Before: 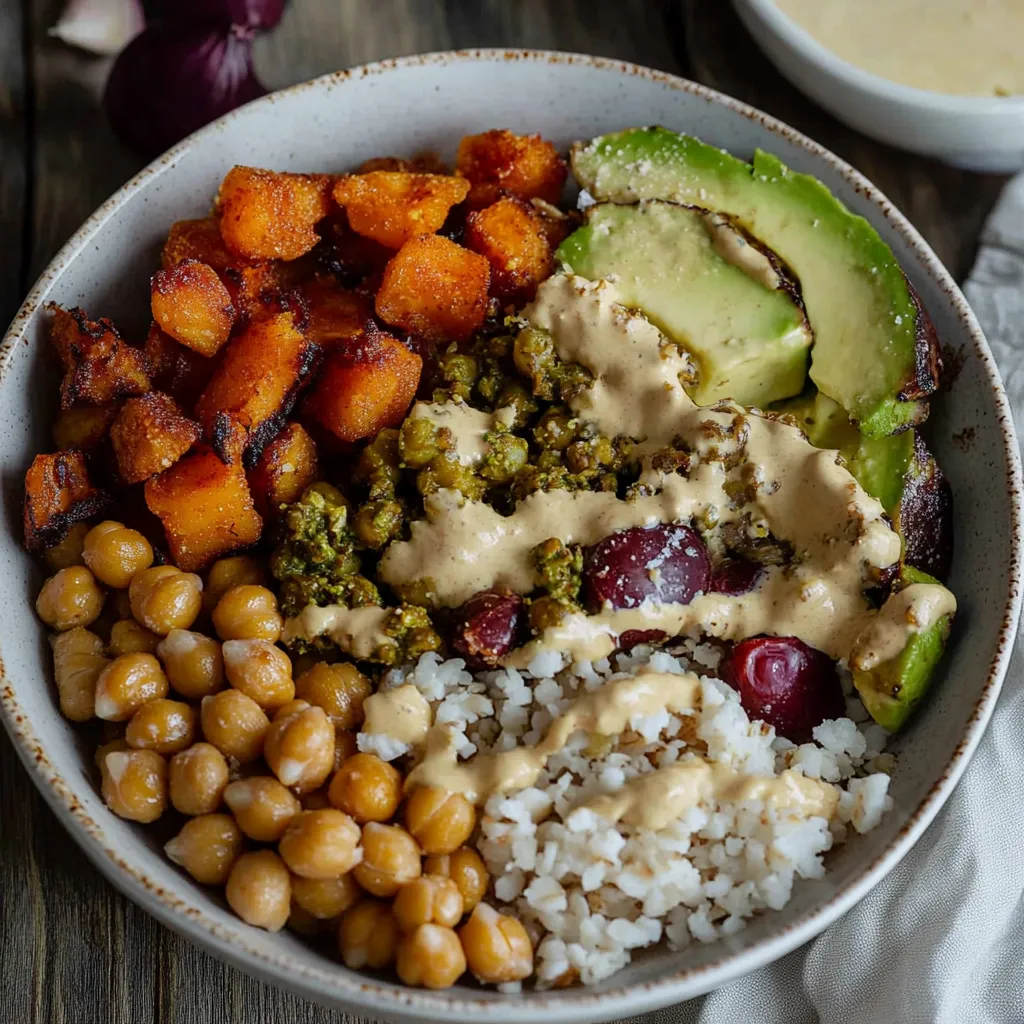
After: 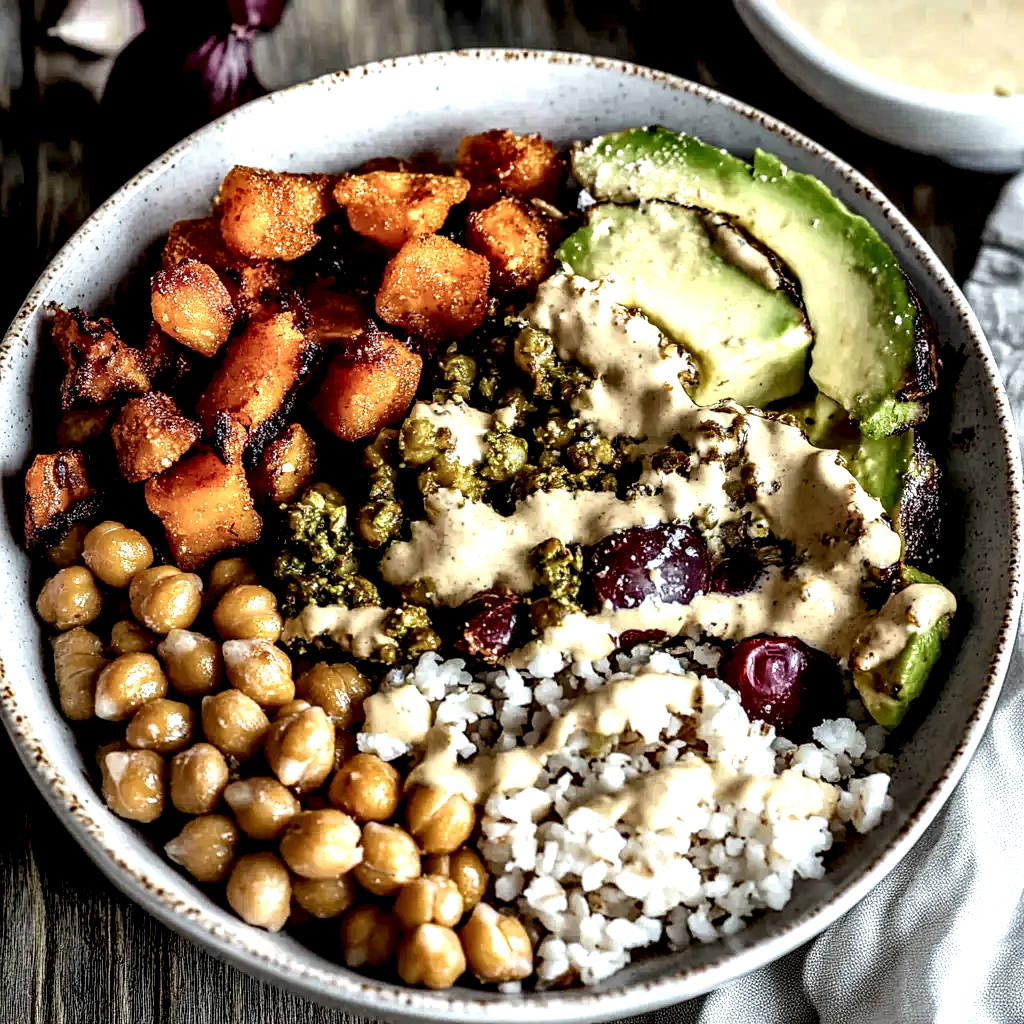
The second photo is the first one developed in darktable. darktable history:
local contrast: highlights 109%, shadows 43%, detail 295%
shadows and highlights: highlights color adjustment 89.04%
